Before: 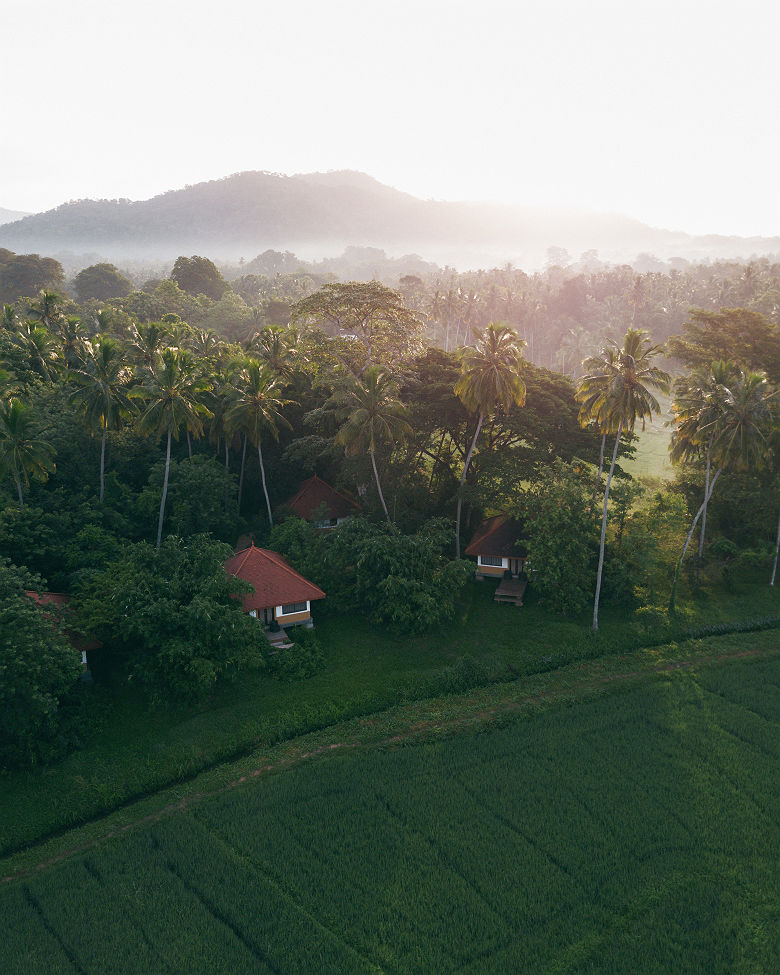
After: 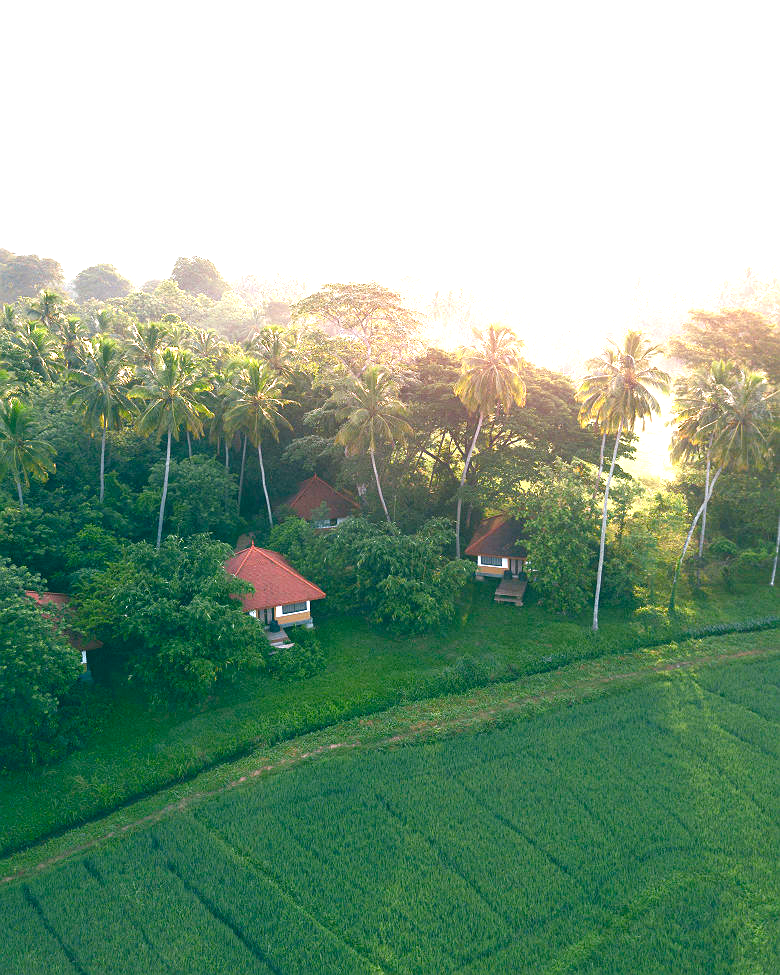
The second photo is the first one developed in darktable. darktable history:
color balance rgb: perceptual saturation grading › global saturation 20%, perceptual saturation grading › highlights -25%, perceptual saturation grading › shadows 50%
exposure: black level correction 0, exposure 1.9 EV, compensate highlight preservation false
